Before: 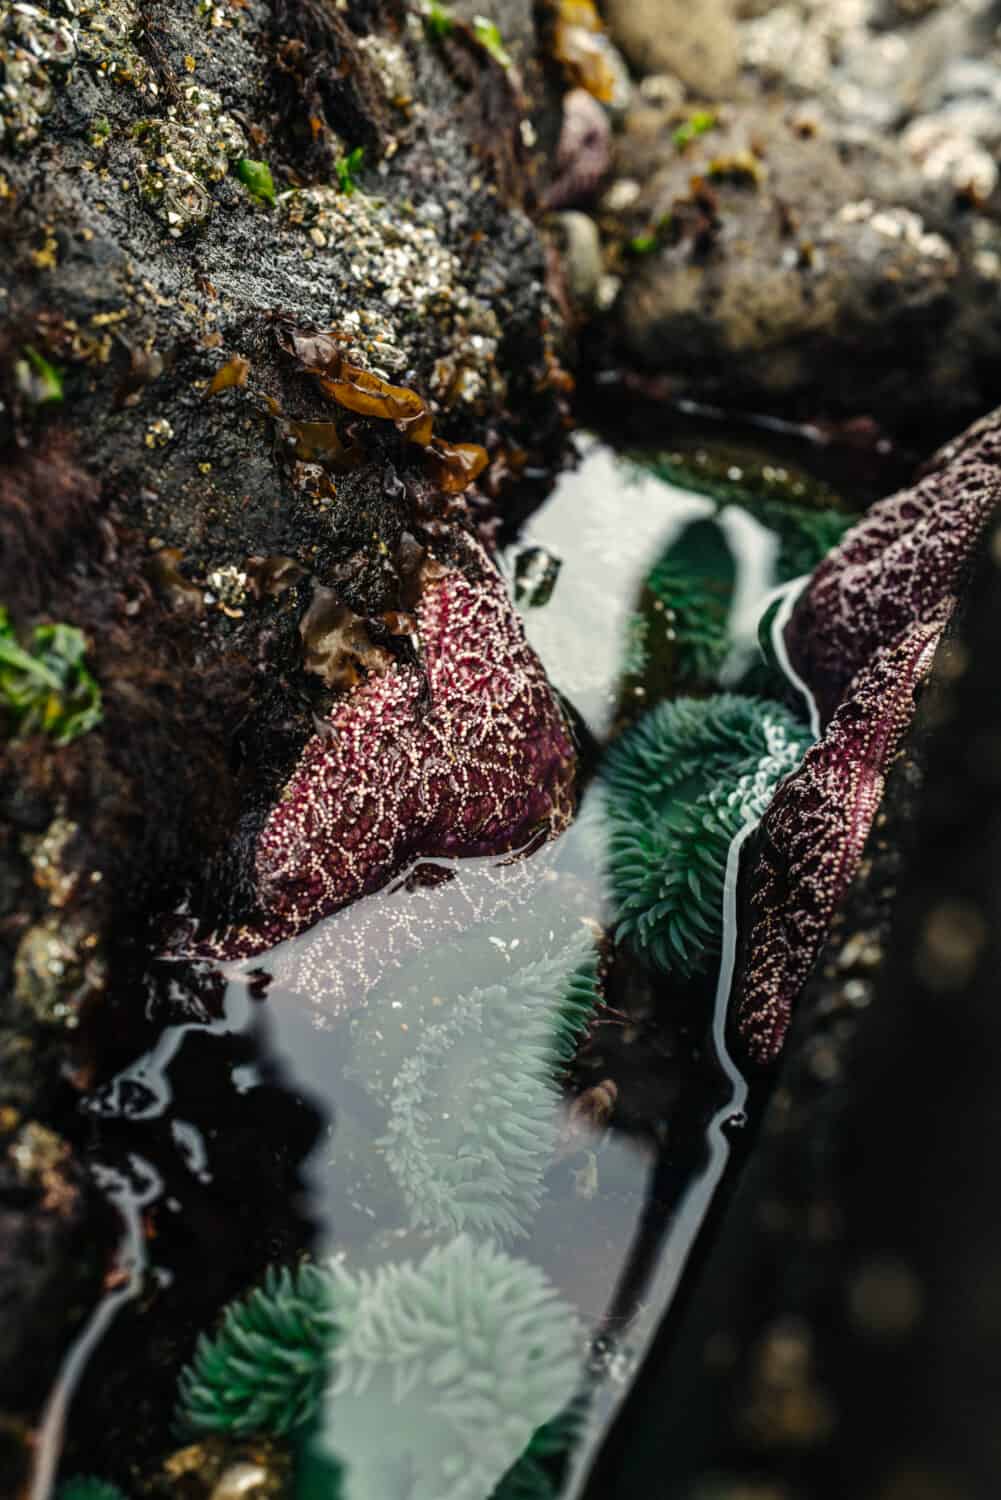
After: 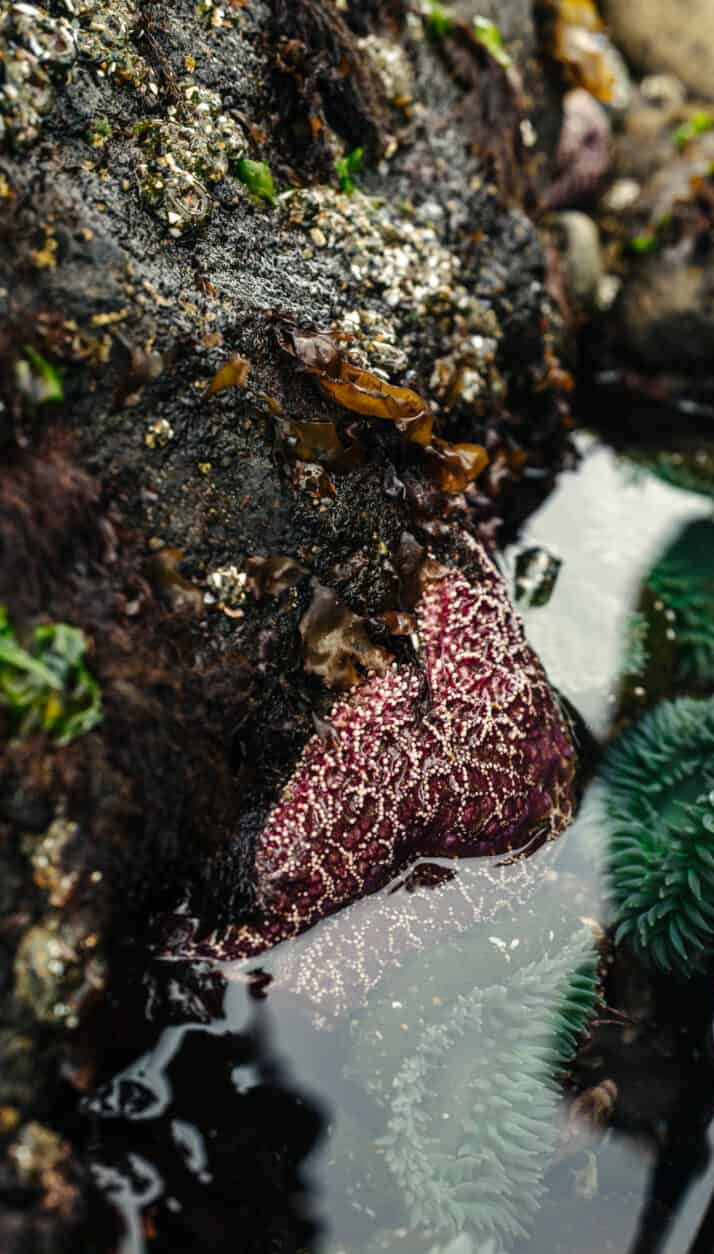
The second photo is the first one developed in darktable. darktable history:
crop: right 28.613%, bottom 16.359%
